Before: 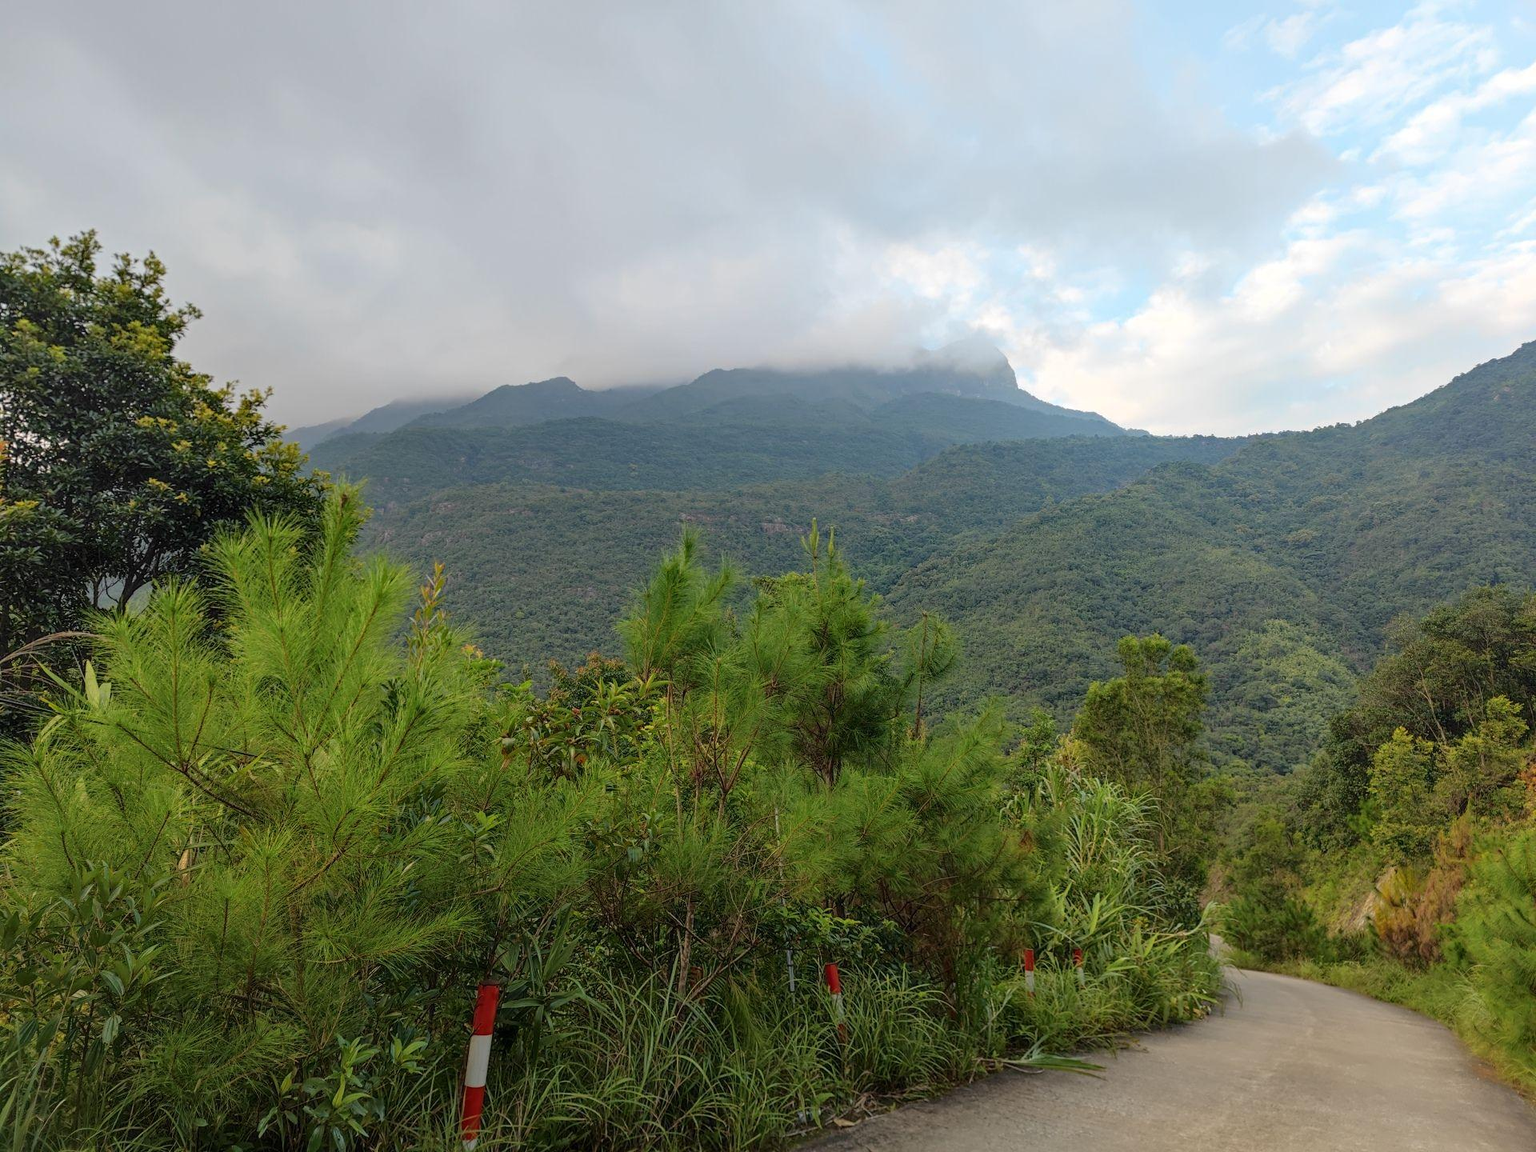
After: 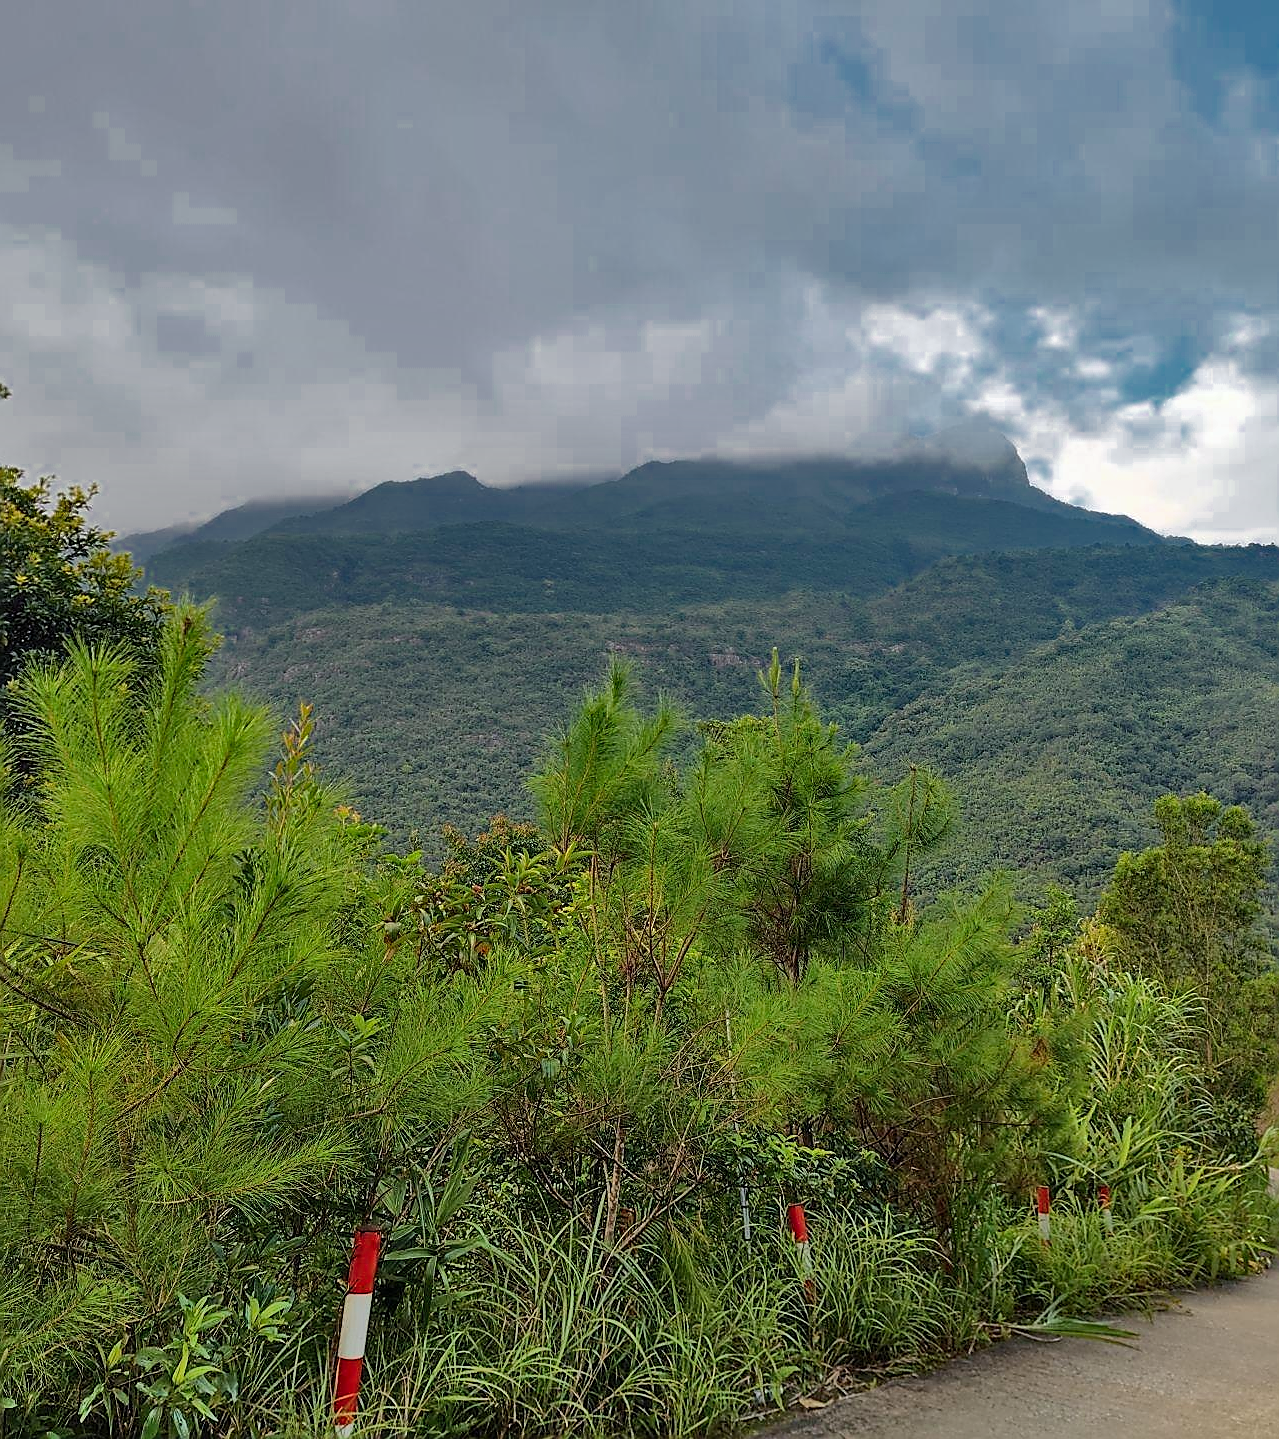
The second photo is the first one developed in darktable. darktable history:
shadows and highlights: shadows 60, soften with gaussian
color zones: curves: ch0 [(0, 0.497) (0.143, 0.5) (0.286, 0.5) (0.429, 0.483) (0.571, 0.116) (0.714, -0.006) (0.857, 0.28) (1, 0.497)]
white balance: red 0.988, blue 1.017
crop and rotate: left 12.673%, right 20.66%
sharpen: radius 1.4, amount 1.25, threshold 0.7
contrast brightness saturation: contrast 0.04, saturation 0.16
